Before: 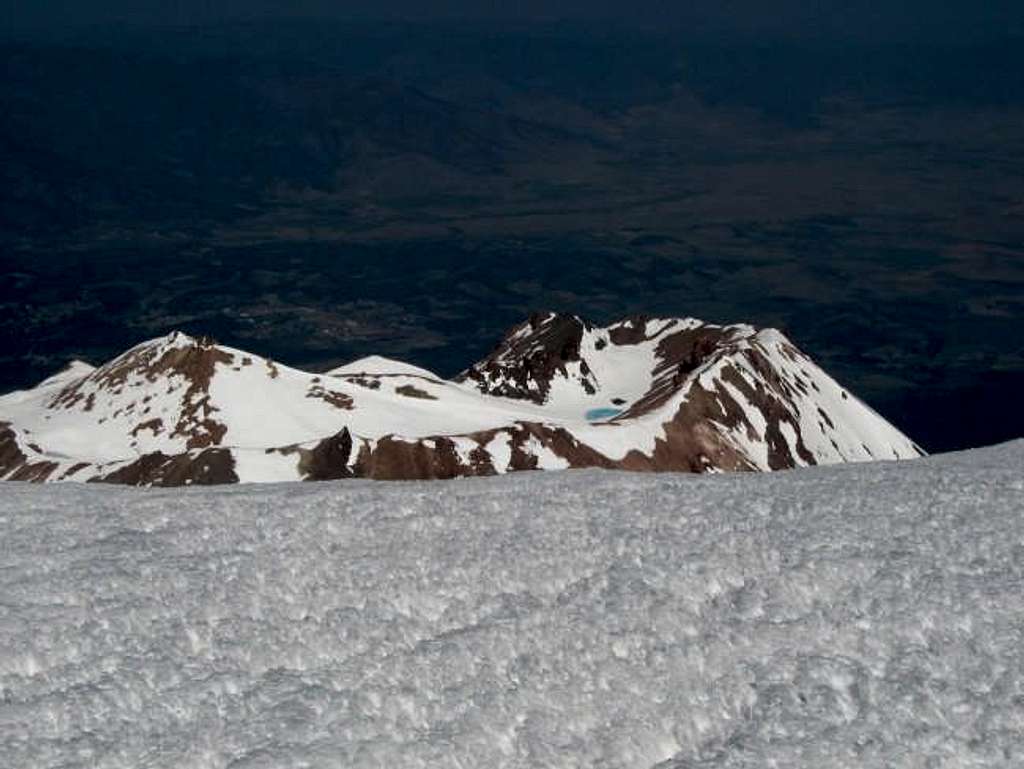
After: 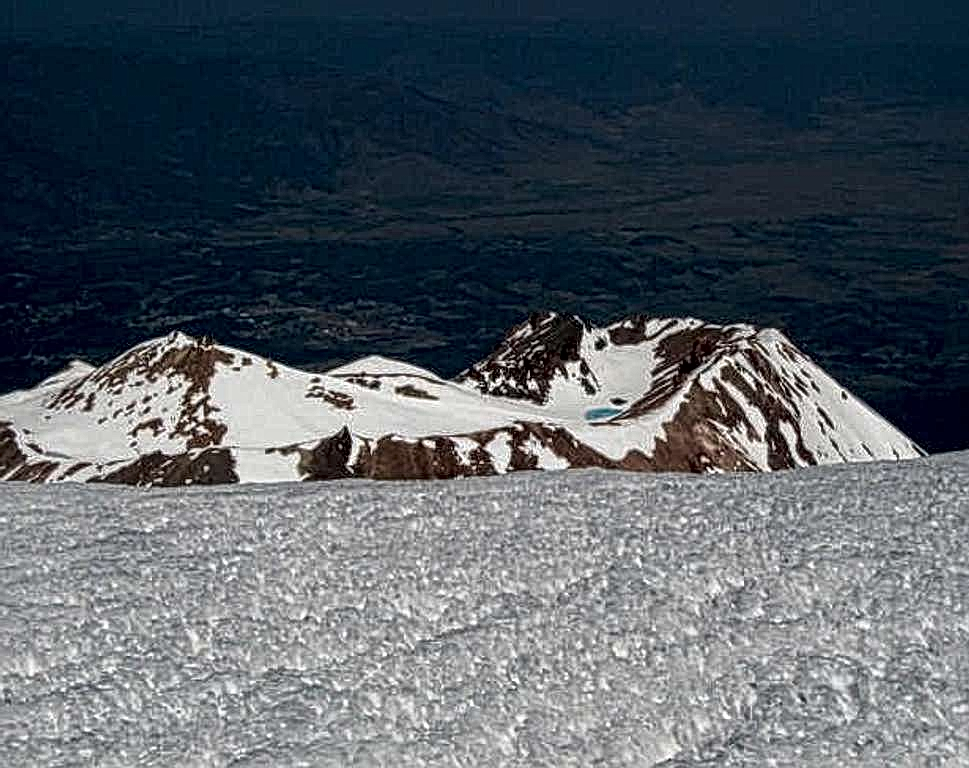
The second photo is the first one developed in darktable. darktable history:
crop and rotate: left 0%, right 5.332%
local contrast: mode bilateral grid, contrast 20, coarseness 3, detail 299%, midtone range 0.2
